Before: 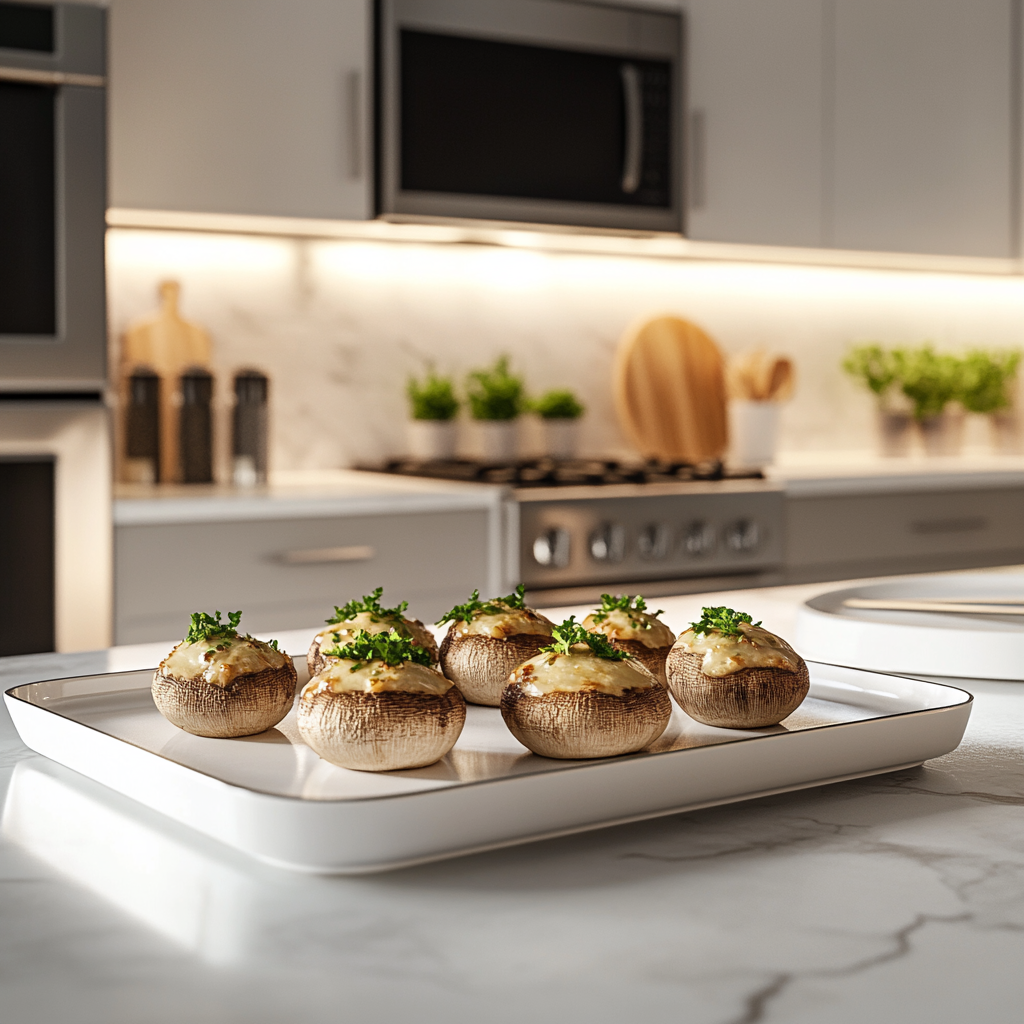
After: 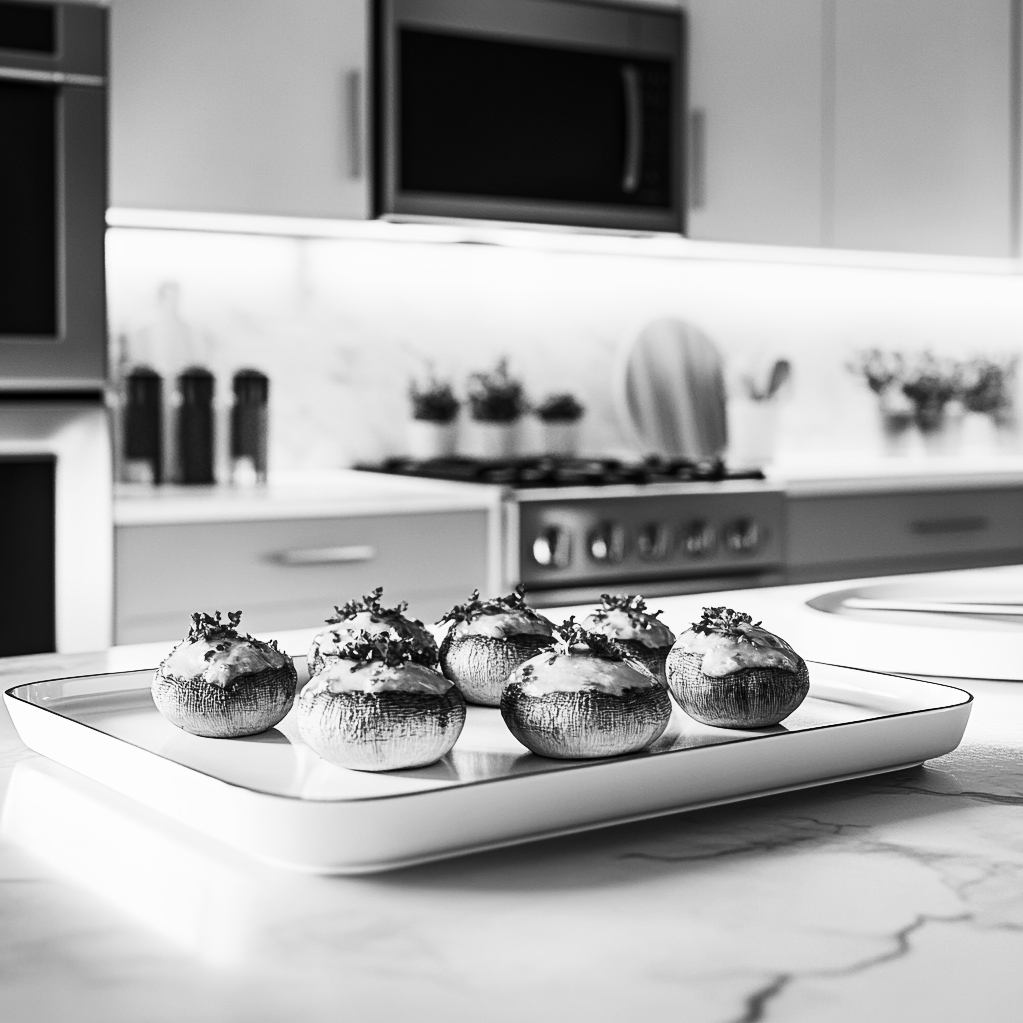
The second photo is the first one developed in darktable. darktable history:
color balance rgb: perceptual saturation grading › global saturation 25%, global vibrance 20%
white balance: red 1.123, blue 0.83
monochrome: a -3.63, b -0.465
contrast brightness saturation: contrast 0.4, brightness 0.1, saturation 0.21
